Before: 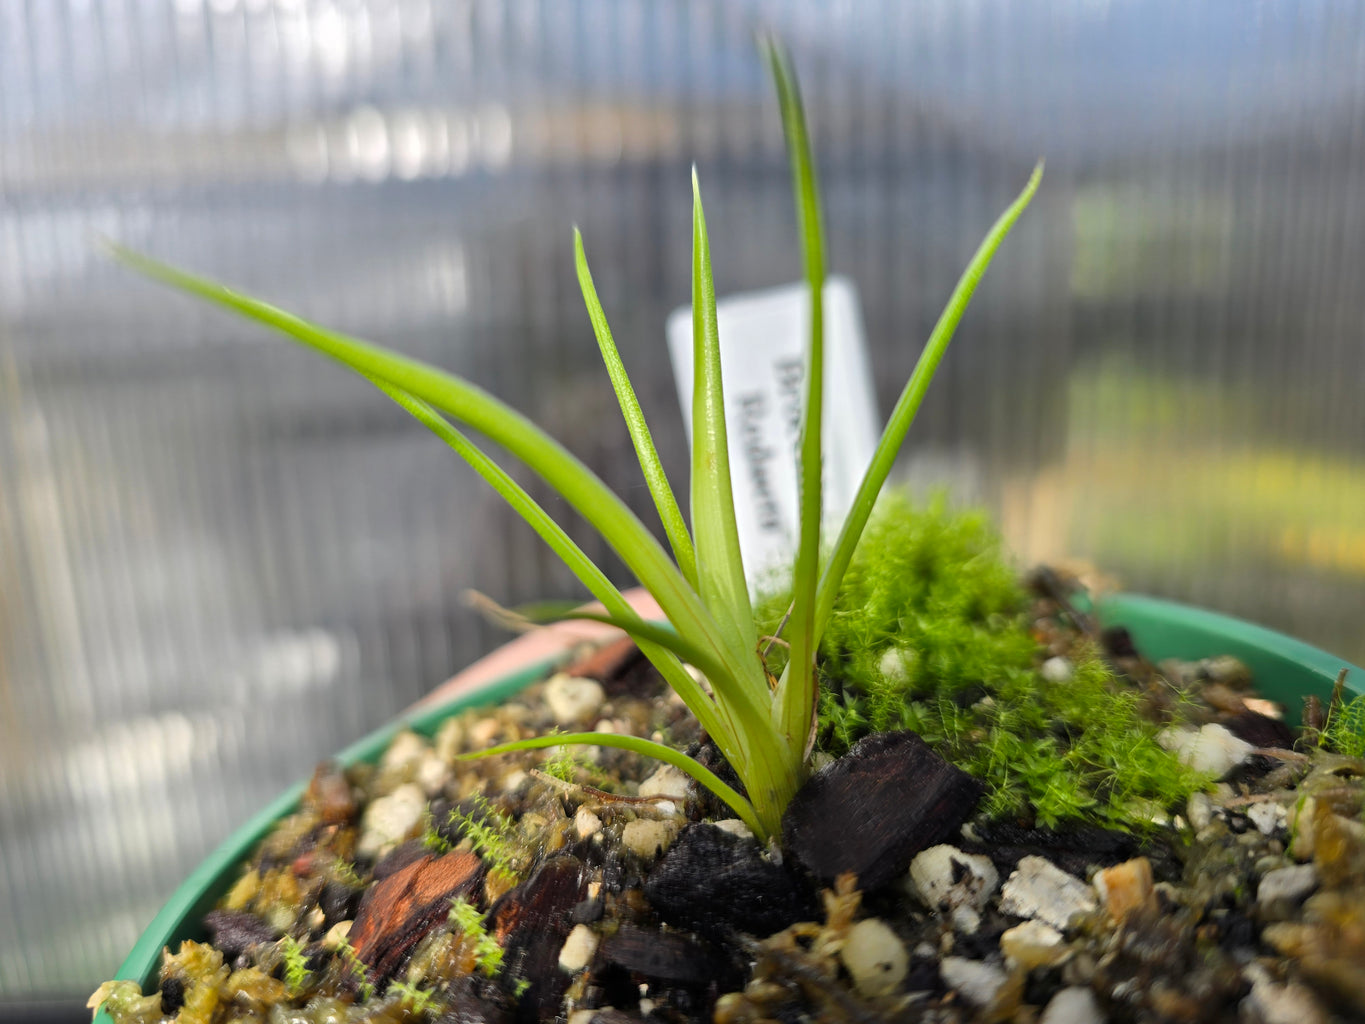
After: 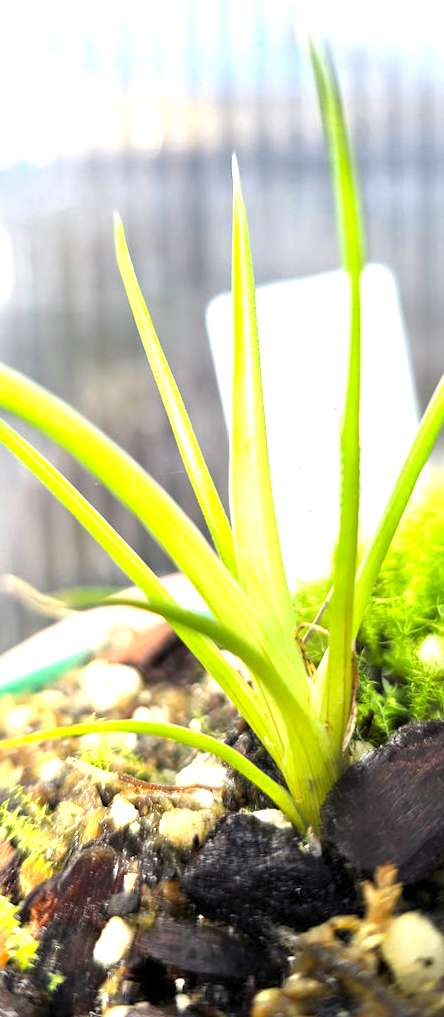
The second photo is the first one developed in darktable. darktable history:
exposure: black level correction 0.001, exposure 1.719 EV, compensate exposure bias true, compensate highlight preservation false
rotate and perspective: rotation 0.226°, lens shift (vertical) -0.042, crop left 0.023, crop right 0.982, crop top 0.006, crop bottom 0.994
crop: left 33.36%, right 33.36%
